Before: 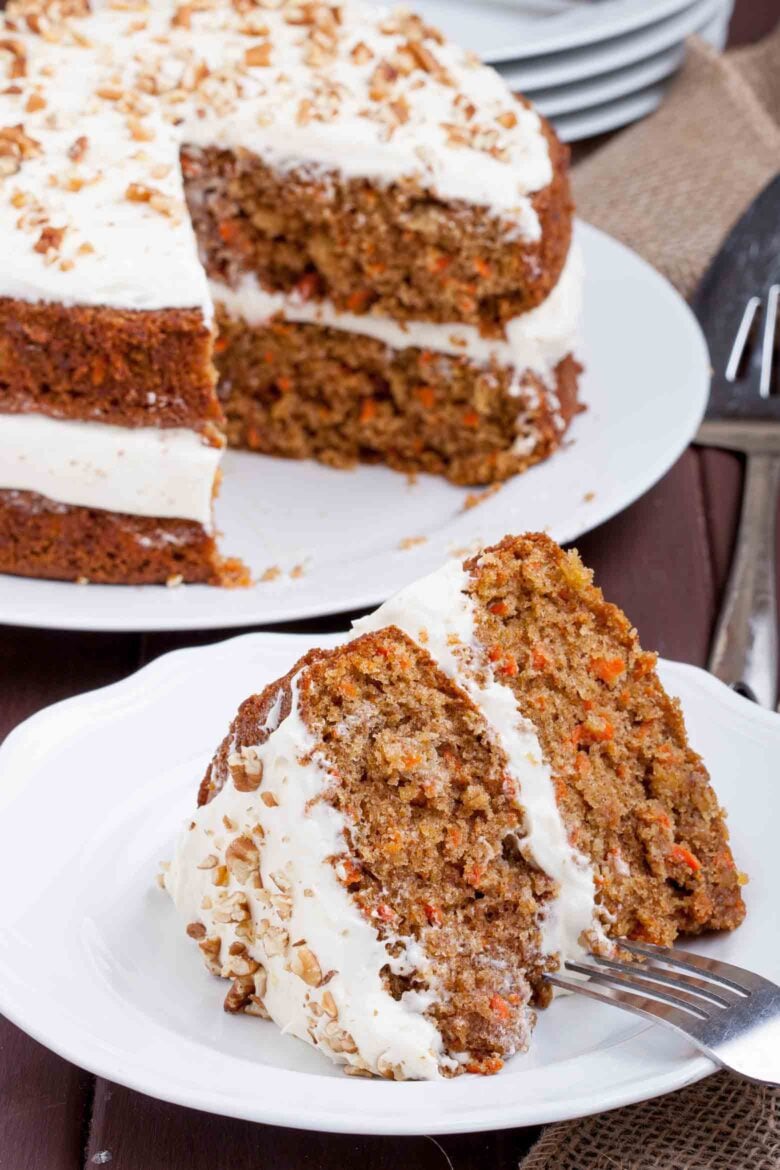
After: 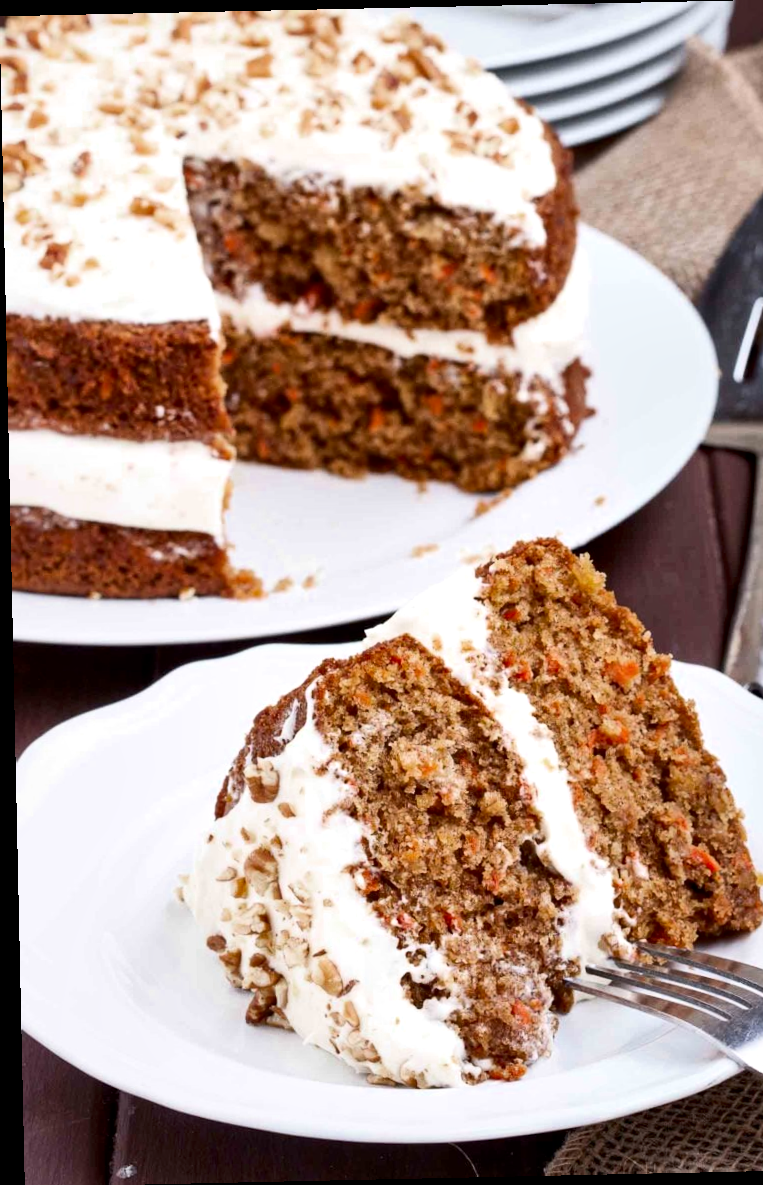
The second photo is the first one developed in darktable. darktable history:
rotate and perspective: rotation -1.24°, automatic cropping off
crop and rotate: right 5.167%
color zones: curves: ch0 [(0, 0.425) (0.143, 0.422) (0.286, 0.42) (0.429, 0.419) (0.571, 0.419) (0.714, 0.42) (0.857, 0.422) (1, 0.425)]
local contrast: mode bilateral grid, contrast 25, coarseness 60, detail 151%, midtone range 0.2
contrast brightness saturation: contrast 0.24, brightness 0.09
